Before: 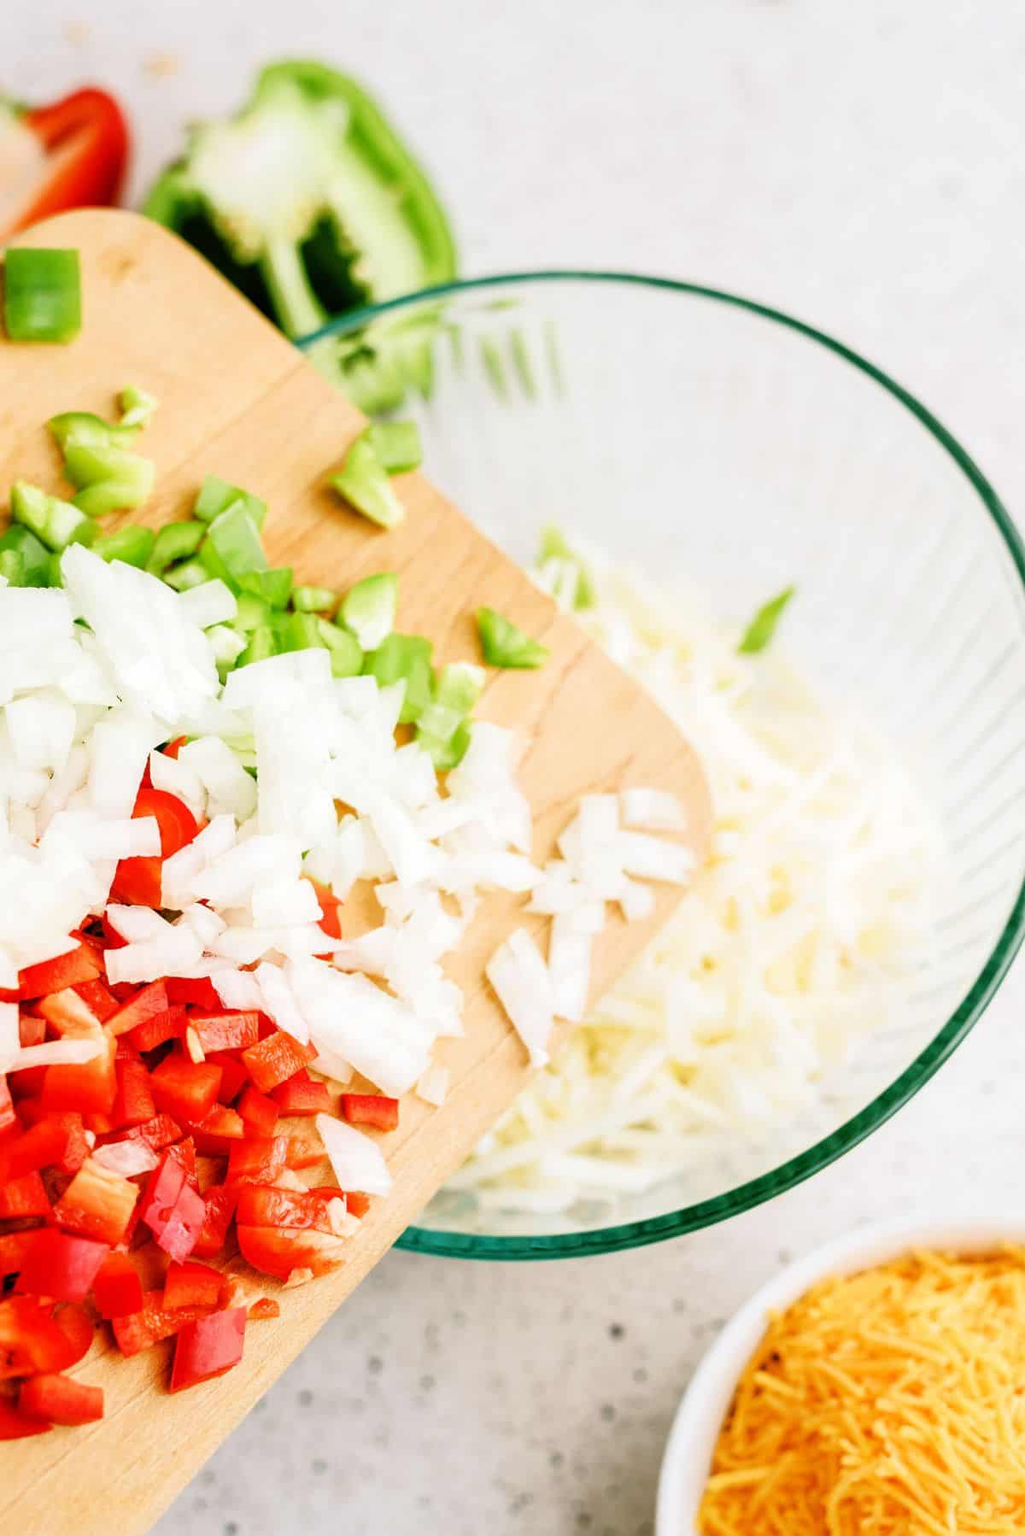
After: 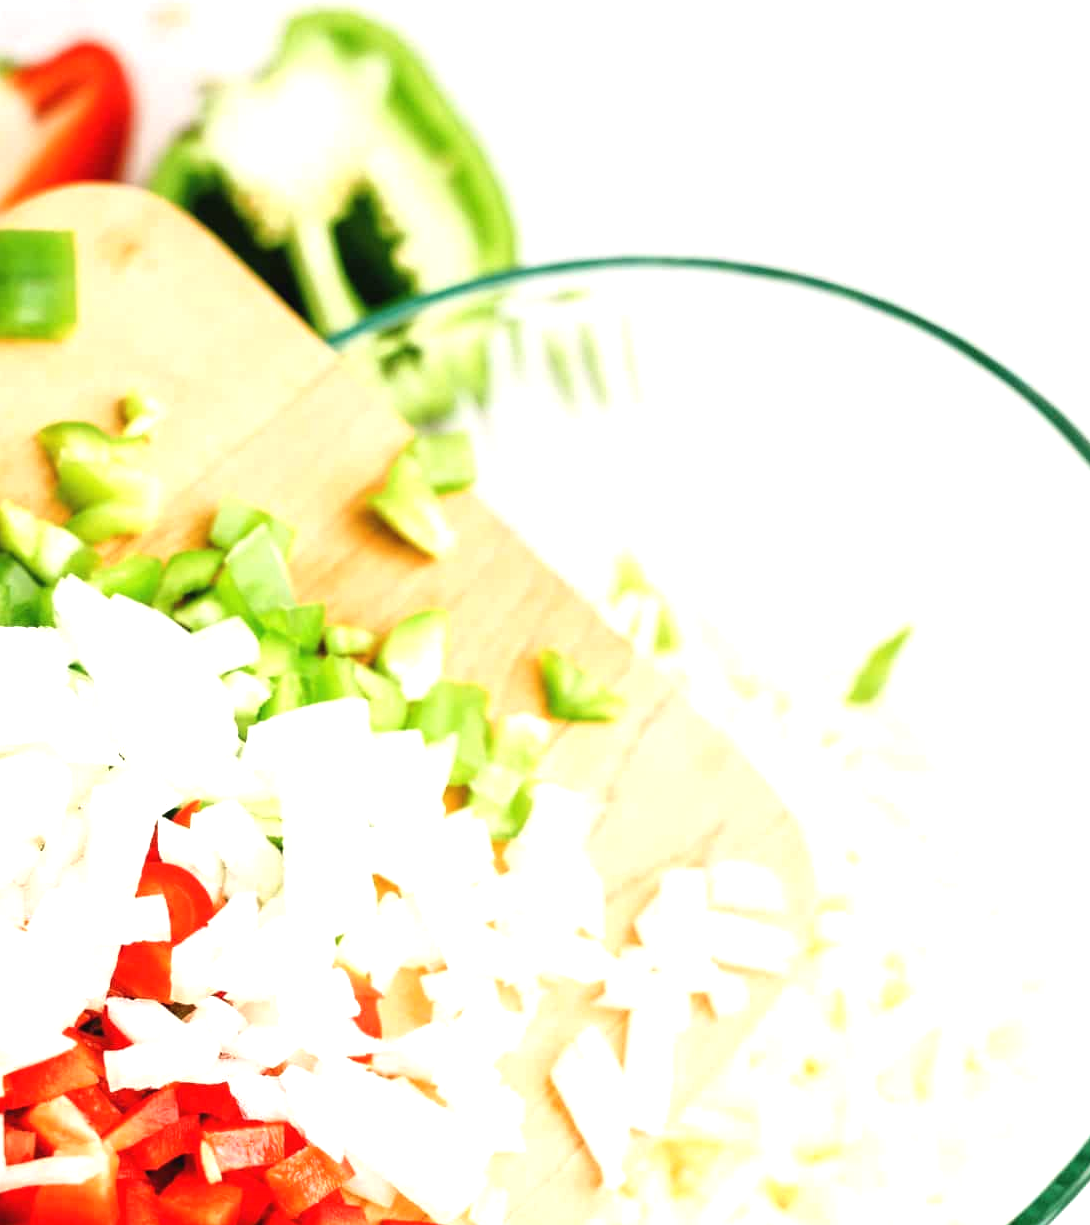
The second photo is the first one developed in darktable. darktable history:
crop: left 1.52%, top 3.405%, right 7.582%, bottom 28.425%
exposure: black level correction -0.002, exposure 0.536 EV, compensate exposure bias true, compensate highlight preservation false
